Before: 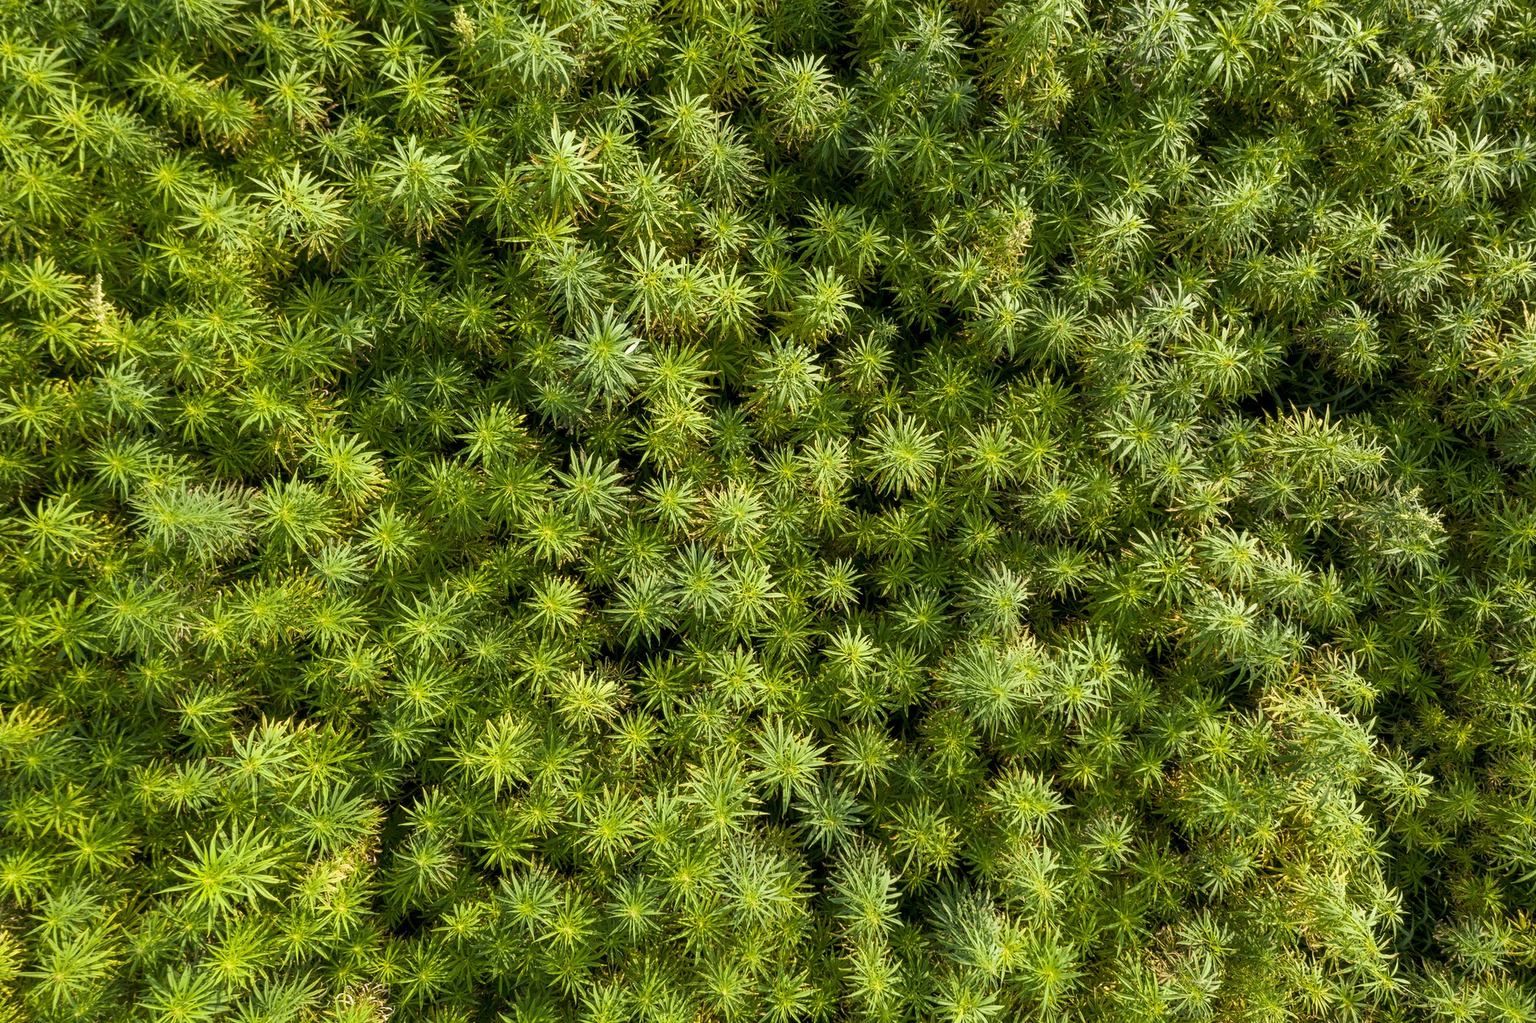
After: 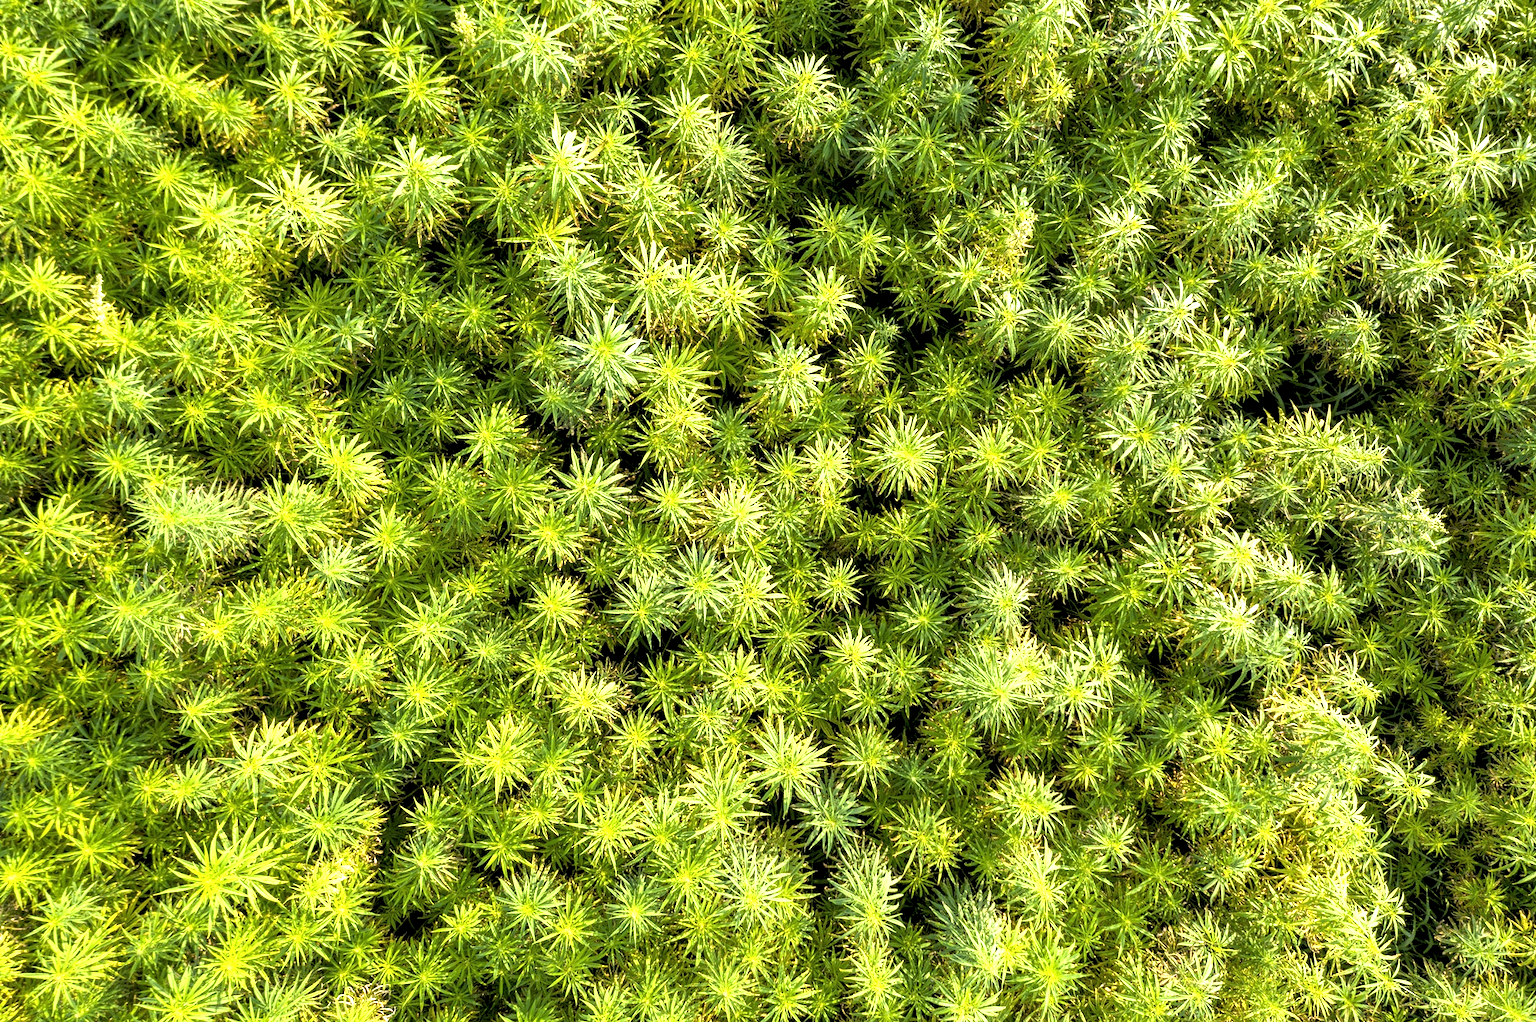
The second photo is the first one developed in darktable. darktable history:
exposure: exposure 1 EV, compensate highlight preservation false
crop: top 0.05%, bottom 0.098%
color correction: highlights a* -0.137, highlights b* 0.137
shadows and highlights: radius 334.93, shadows 63.48, highlights 6.06, compress 87.7%, highlights color adjustment 39.73%, soften with gaussian
local contrast: highlights 100%, shadows 100%, detail 120%, midtone range 0.2
rgb levels: levels [[0.013, 0.434, 0.89], [0, 0.5, 1], [0, 0.5, 1]]
